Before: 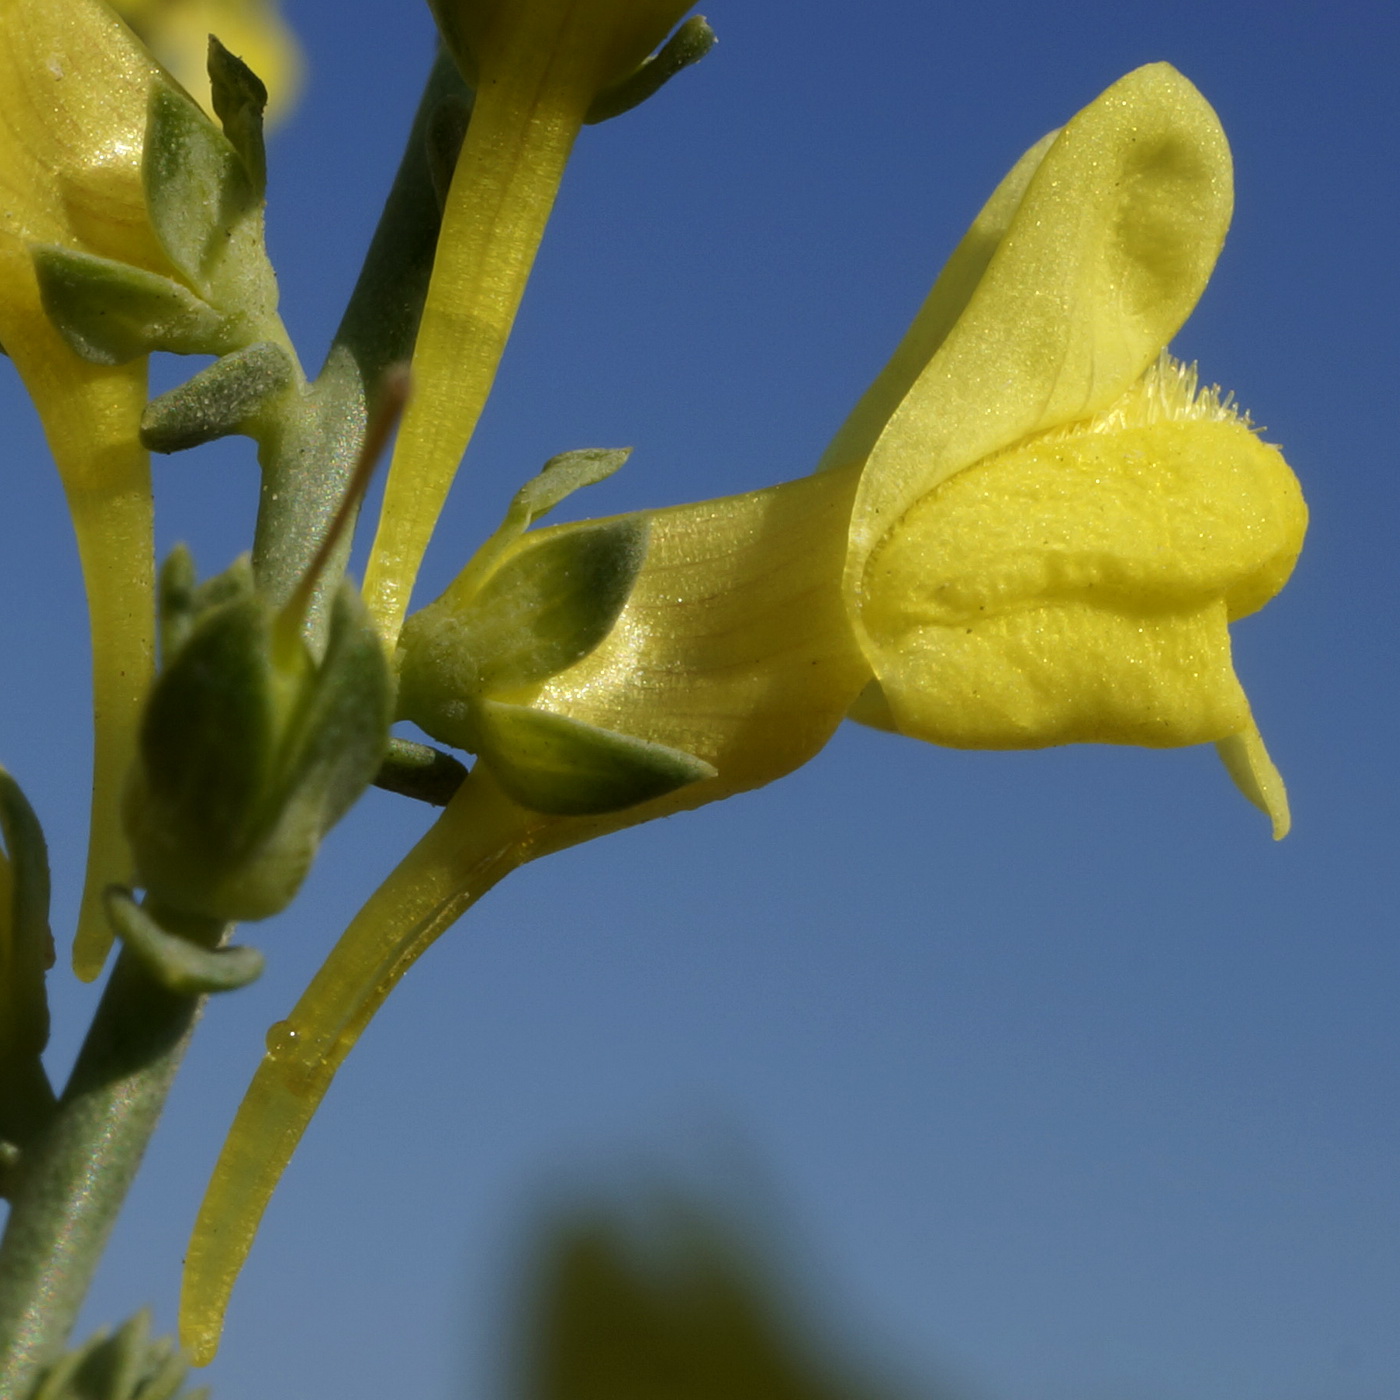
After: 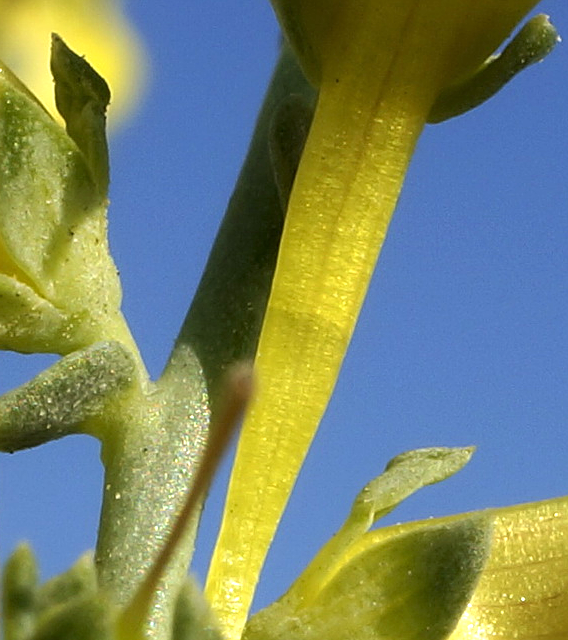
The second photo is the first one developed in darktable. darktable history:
tone equalizer: on, module defaults
sharpen: on, module defaults
exposure: exposure 0.95 EV, compensate highlight preservation false
crop and rotate: left 11.231%, top 0.088%, right 48.185%, bottom 54.145%
